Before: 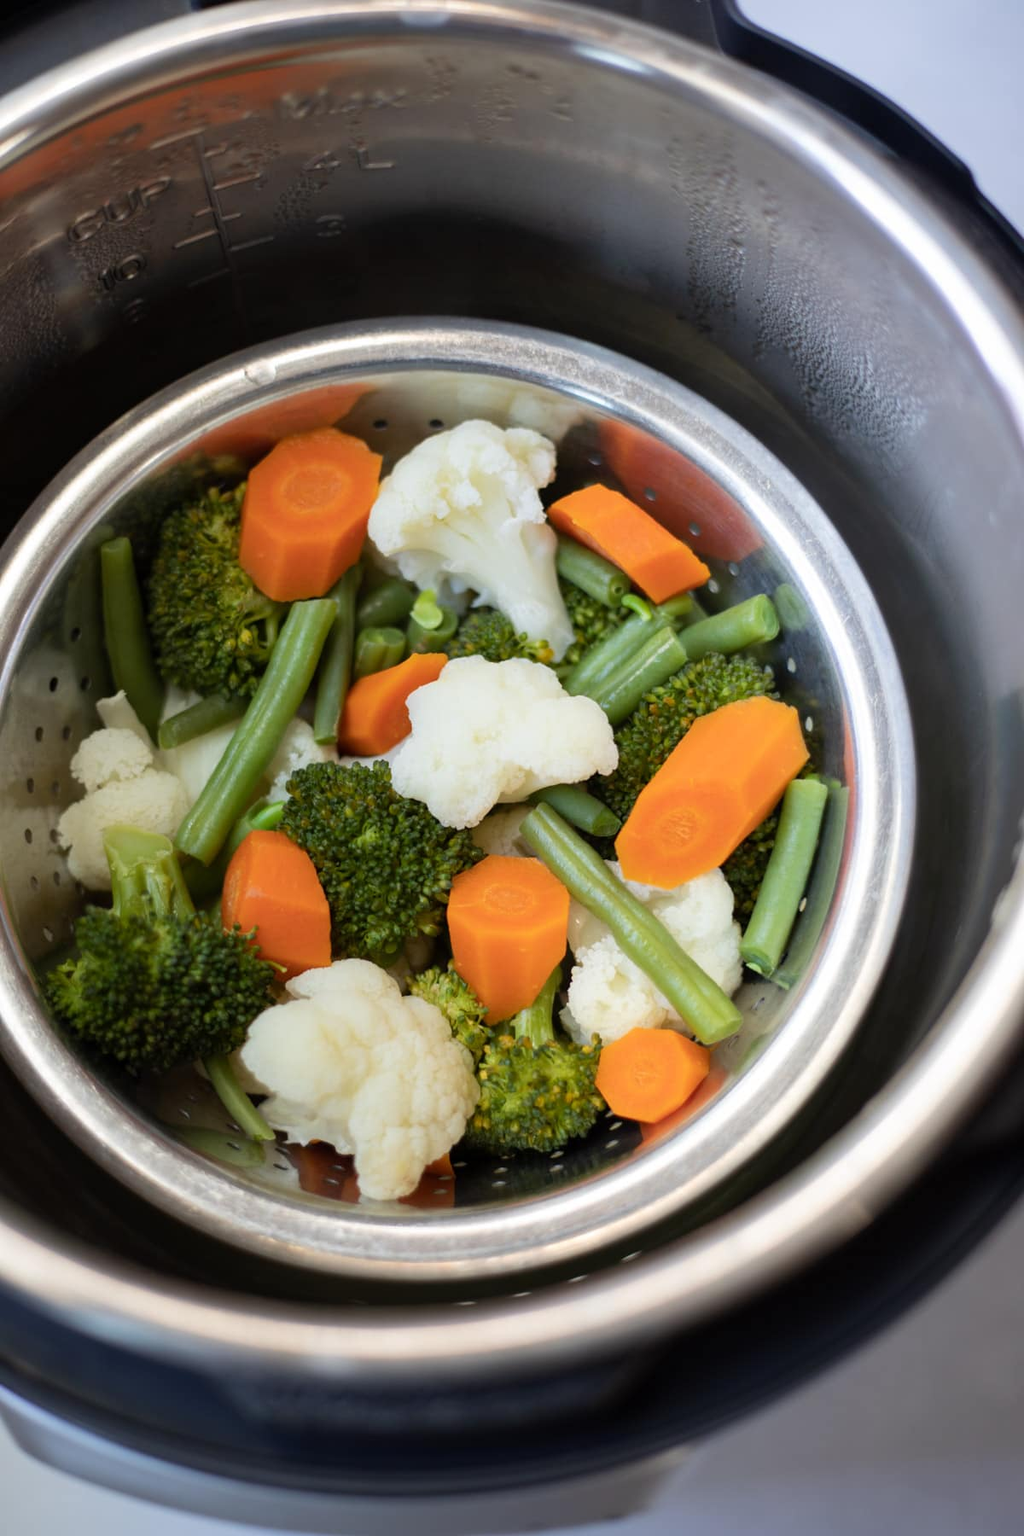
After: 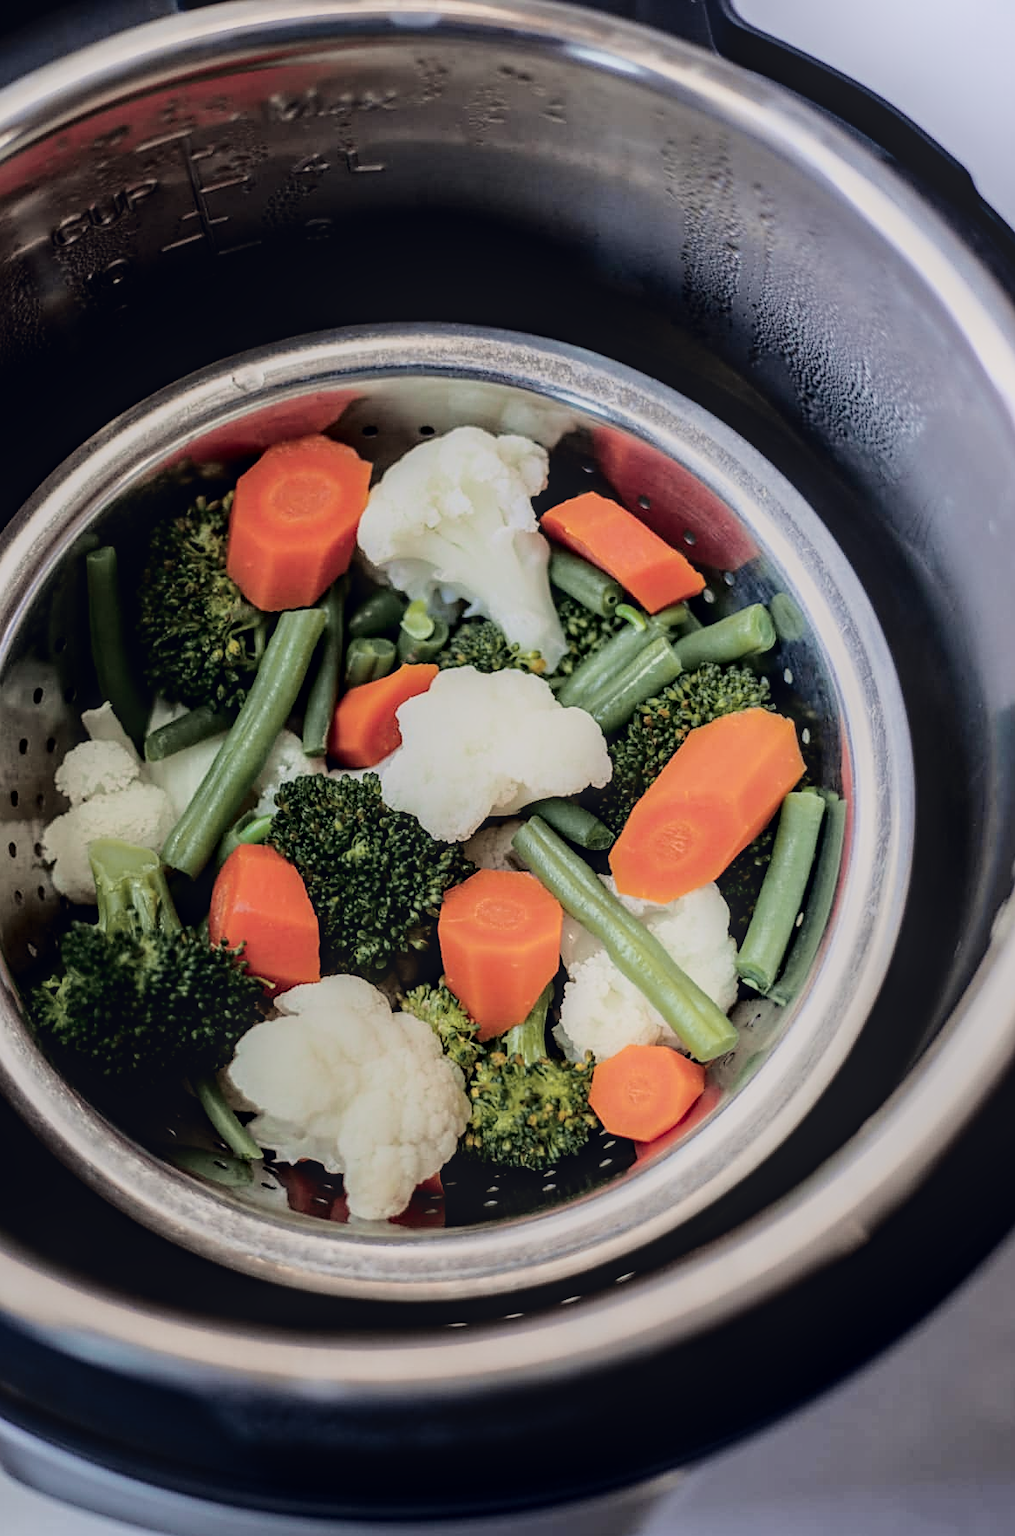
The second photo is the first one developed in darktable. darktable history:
tone curve: curves: ch0 [(0, 0) (0.139, 0.081) (0.304, 0.259) (0.502, 0.505) (0.683, 0.676) (0.761, 0.773) (0.858, 0.858) (0.987, 0.945)]; ch1 [(0, 0) (0.172, 0.123) (0.304, 0.288) (0.414, 0.44) (0.472, 0.473) (0.502, 0.508) (0.54, 0.543) (0.583, 0.601) (0.638, 0.654) (0.741, 0.783) (1, 1)]; ch2 [(0, 0) (0.411, 0.424) (0.485, 0.476) (0.502, 0.502) (0.557, 0.54) (0.631, 0.576) (1, 1)], color space Lab, independent channels, preserve colors none
shadows and highlights: shadows -21.77, highlights 98.51, soften with gaussian
crop and rotate: left 1.641%, right 0.771%, bottom 1.573%
color correction: highlights a* 0.365, highlights b* 2.69, shadows a* -0.78, shadows b* -4.34
contrast equalizer: y [[0.5, 0.5, 0.472, 0.5, 0.5, 0.5], [0.5 ×6], [0.5 ×6], [0 ×6], [0 ×6]]
sharpen: on, module defaults
filmic rgb: black relative exposure -5.03 EV, white relative exposure 3.99 EV, hardness 2.88, contrast 1.2, highlights saturation mix -29.71%
local contrast: highlights 6%, shadows 7%, detail 134%
